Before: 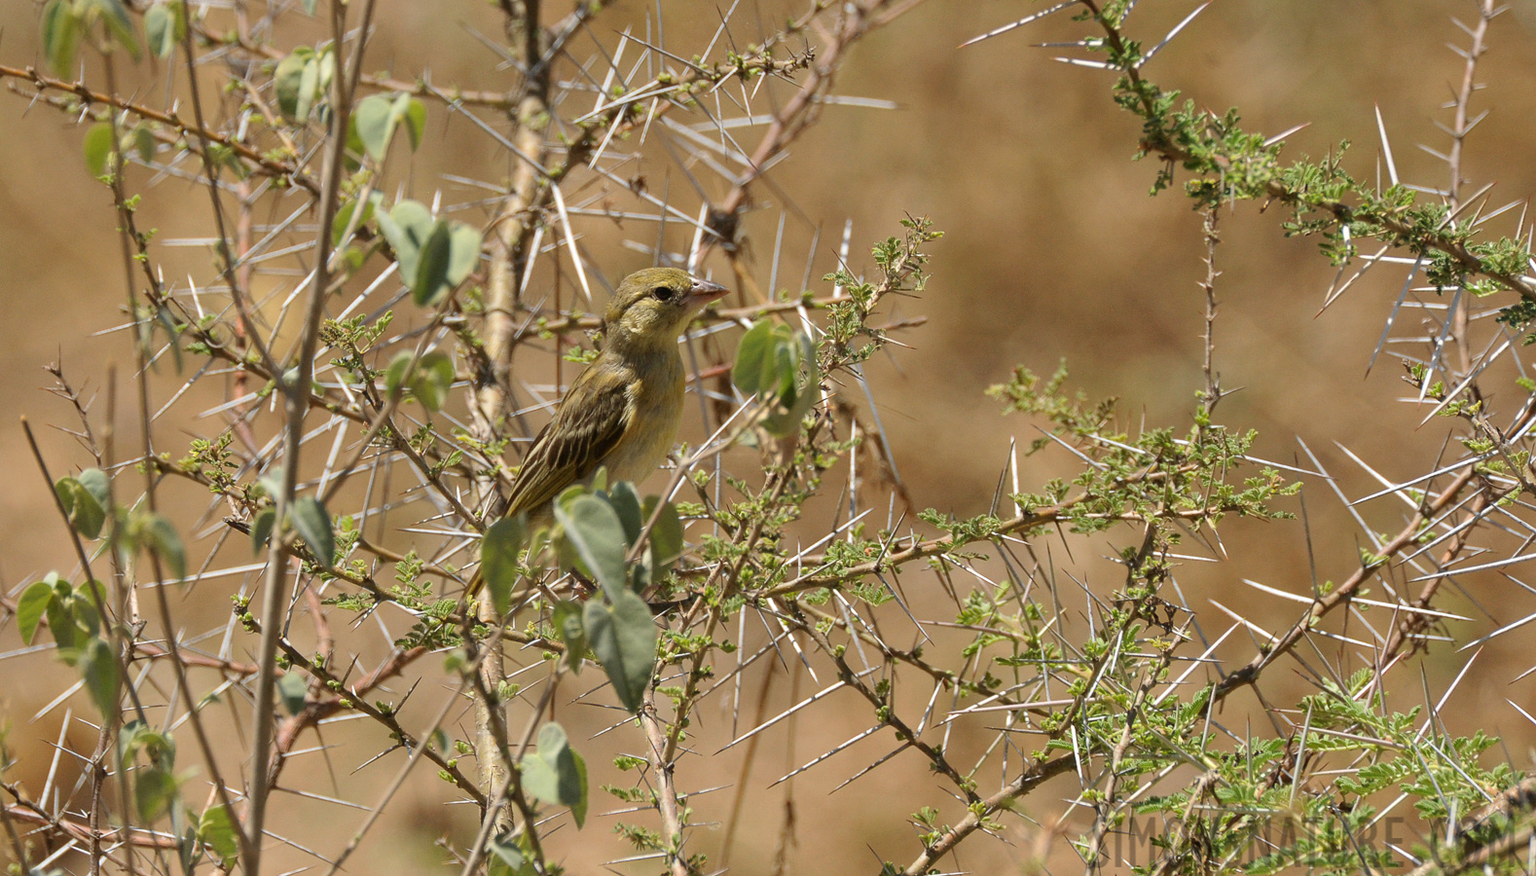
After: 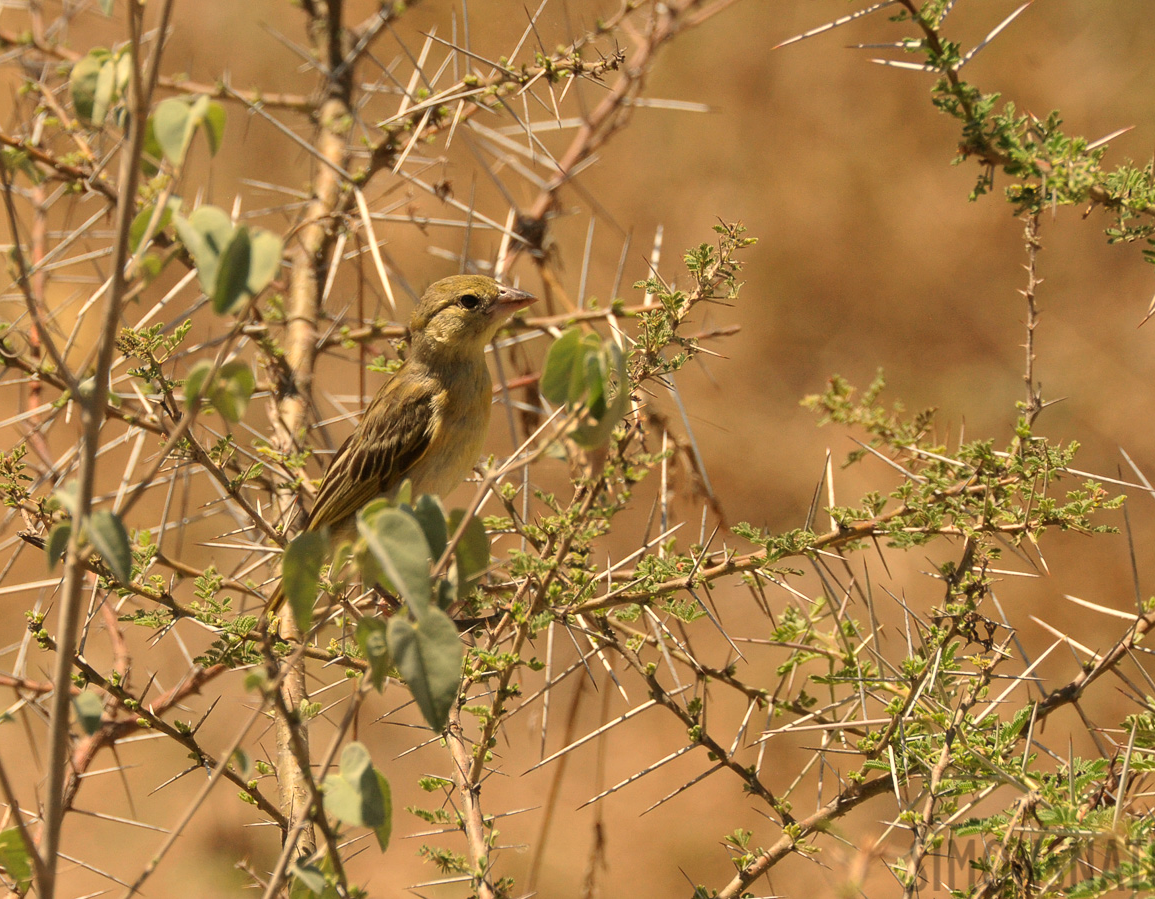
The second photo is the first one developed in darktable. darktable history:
white balance: red 1.123, blue 0.83
crop: left 13.443%, right 13.31%
